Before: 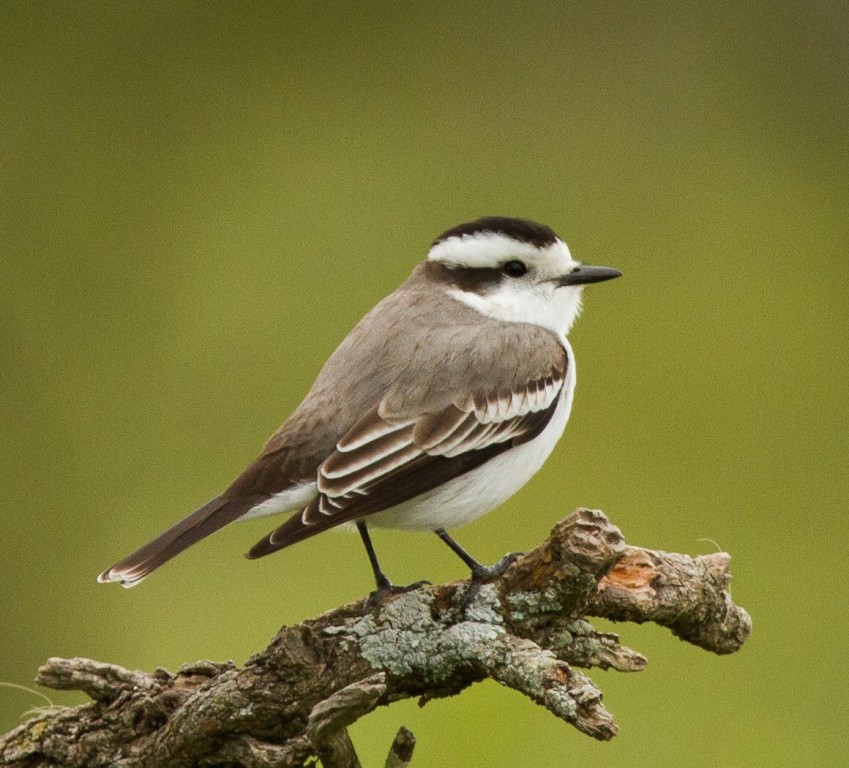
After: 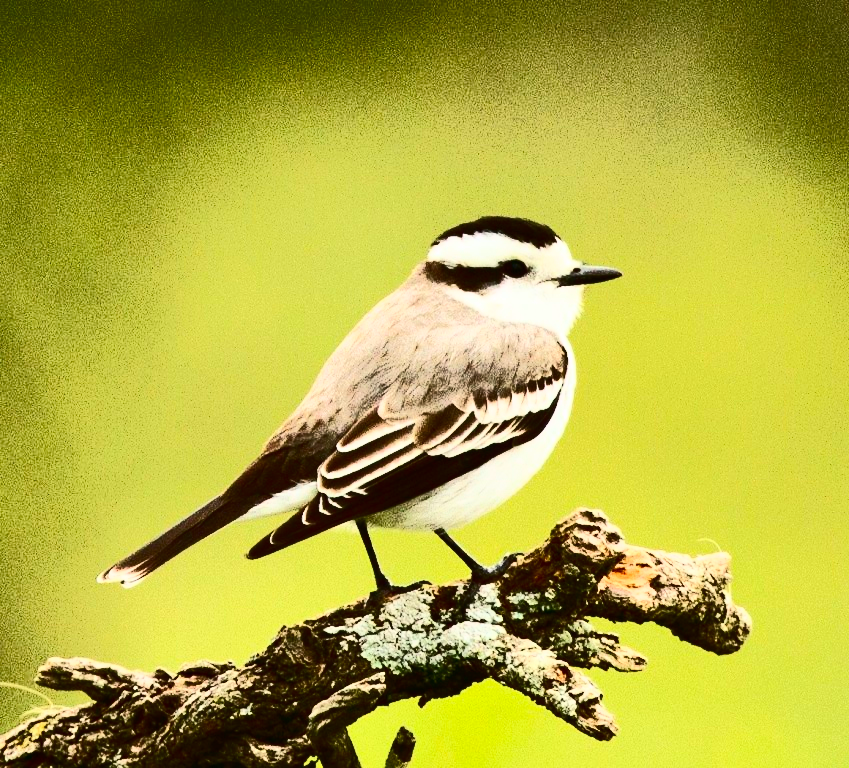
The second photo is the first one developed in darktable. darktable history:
tone curve: curves: ch0 [(0, 0) (0.003, 0.006) (0.011, 0.006) (0.025, 0.008) (0.044, 0.014) (0.069, 0.02) (0.1, 0.025) (0.136, 0.037) (0.177, 0.053) (0.224, 0.086) (0.277, 0.13) (0.335, 0.189) (0.399, 0.253) (0.468, 0.375) (0.543, 0.521) (0.623, 0.671) (0.709, 0.789) (0.801, 0.841) (0.898, 0.889) (1, 1)], color space Lab, independent channels, preserve colors none
contrast brightness saturation: contrast 0.831, brightness 0.608, saturation 0.597
